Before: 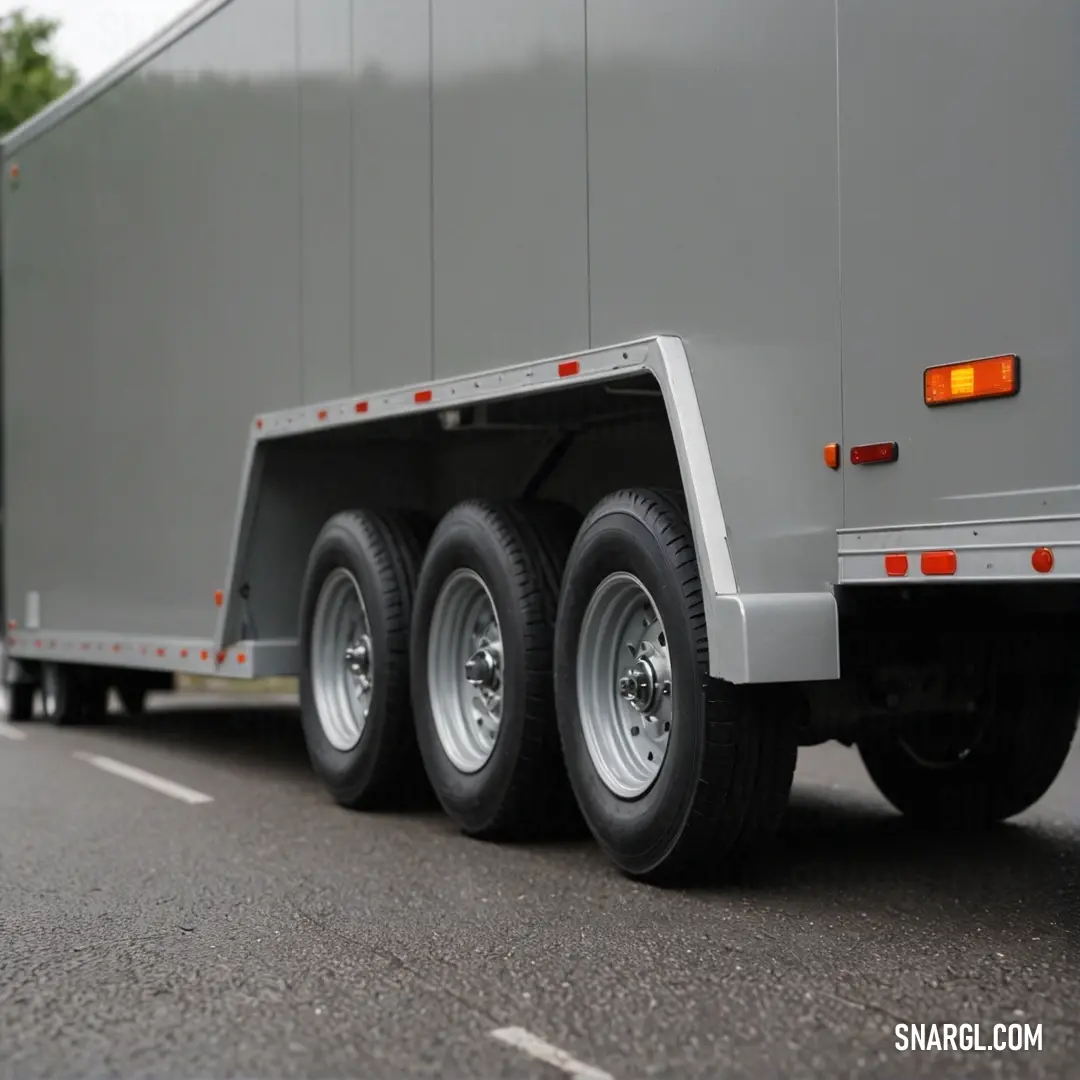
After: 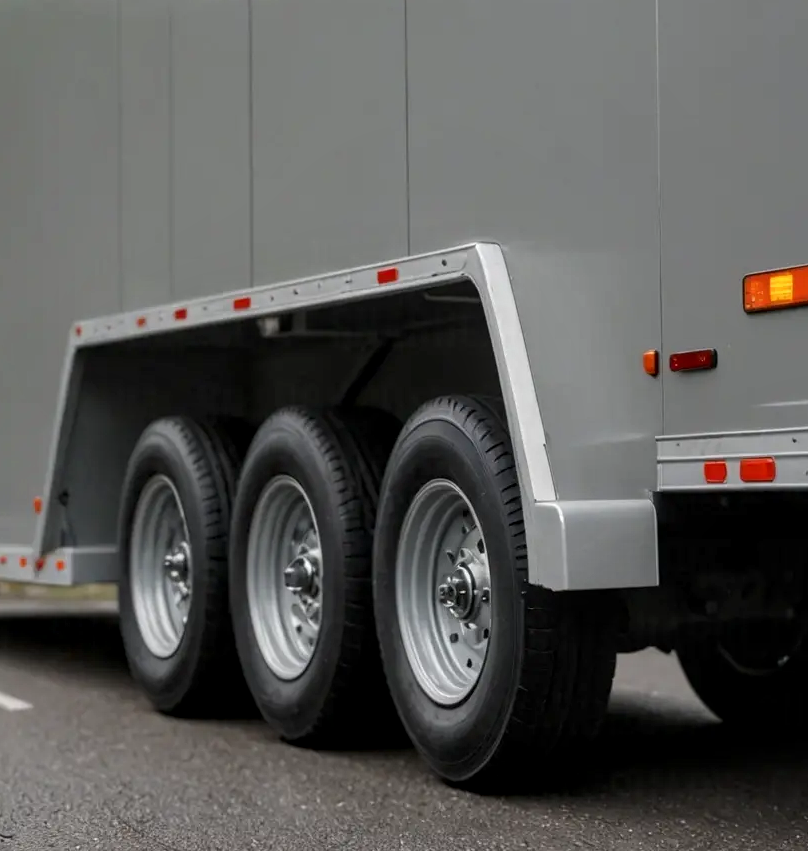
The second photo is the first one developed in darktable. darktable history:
crop: left 16.768%, top 8.653%, right 8.362%, bottom 12.485%
local contrast: on, module defaults
